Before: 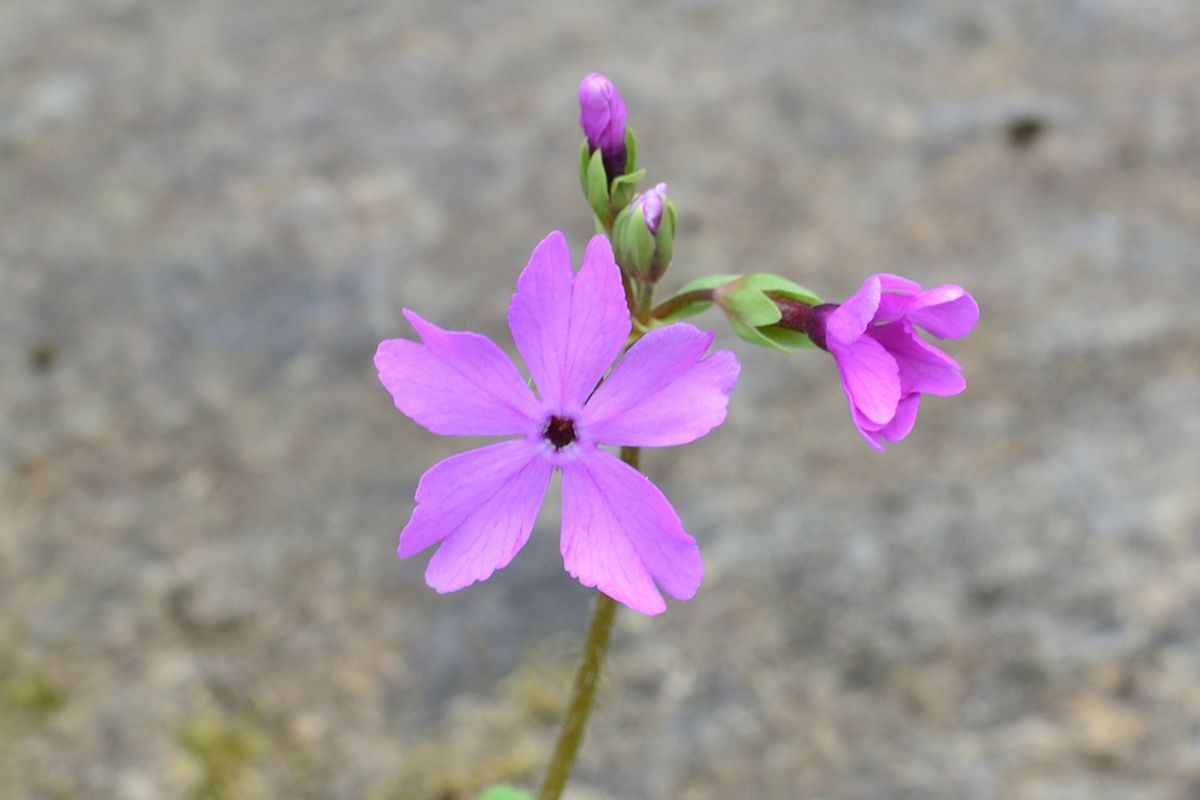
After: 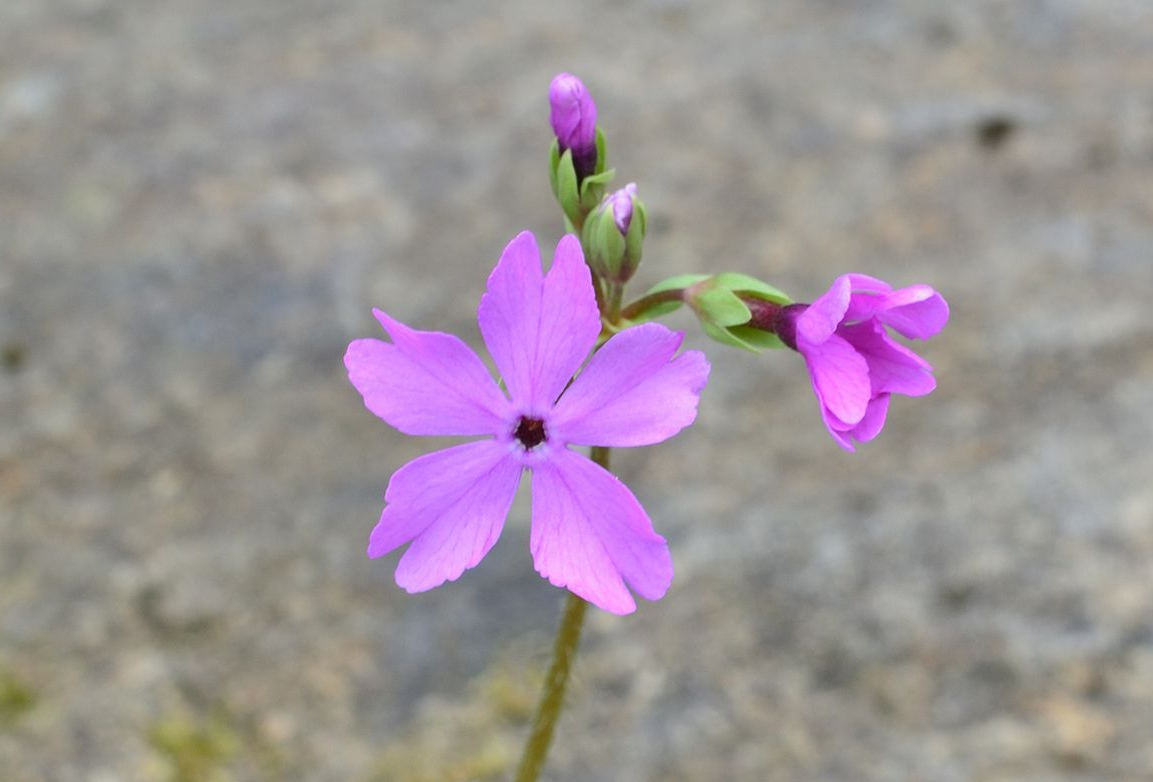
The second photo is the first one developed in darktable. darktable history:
crop and rotate: left 2.554%, right 1.29%, bottom 2.126%
